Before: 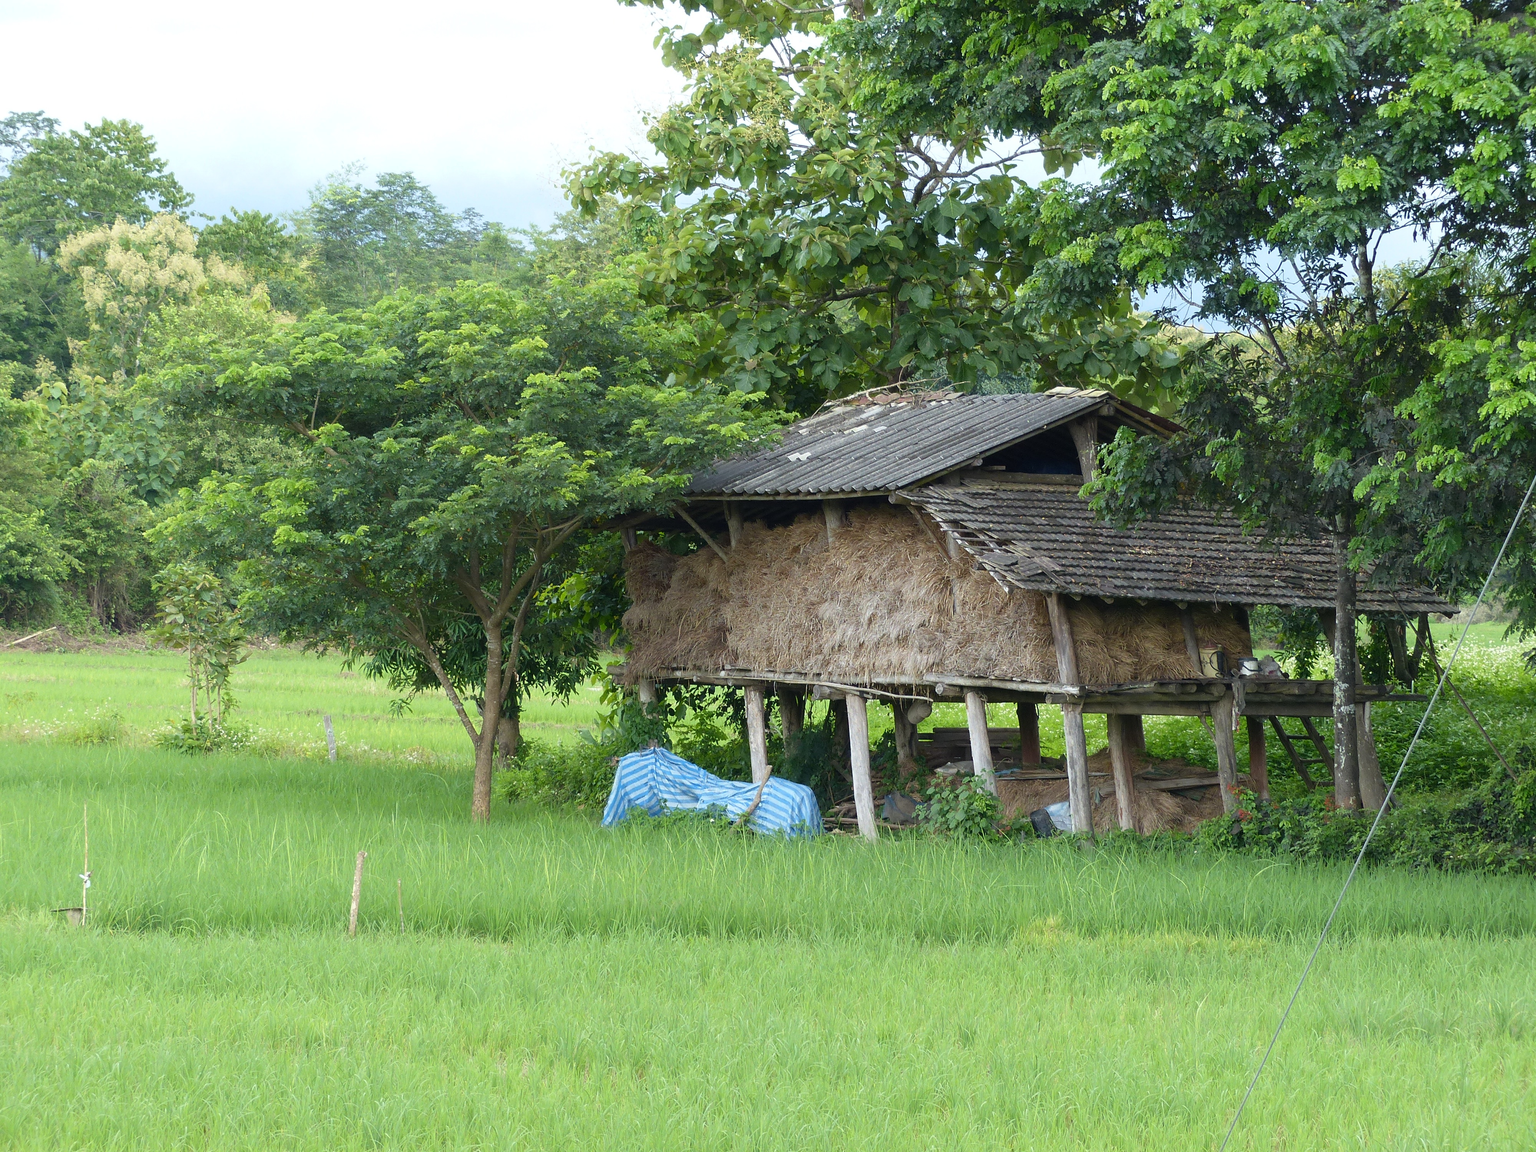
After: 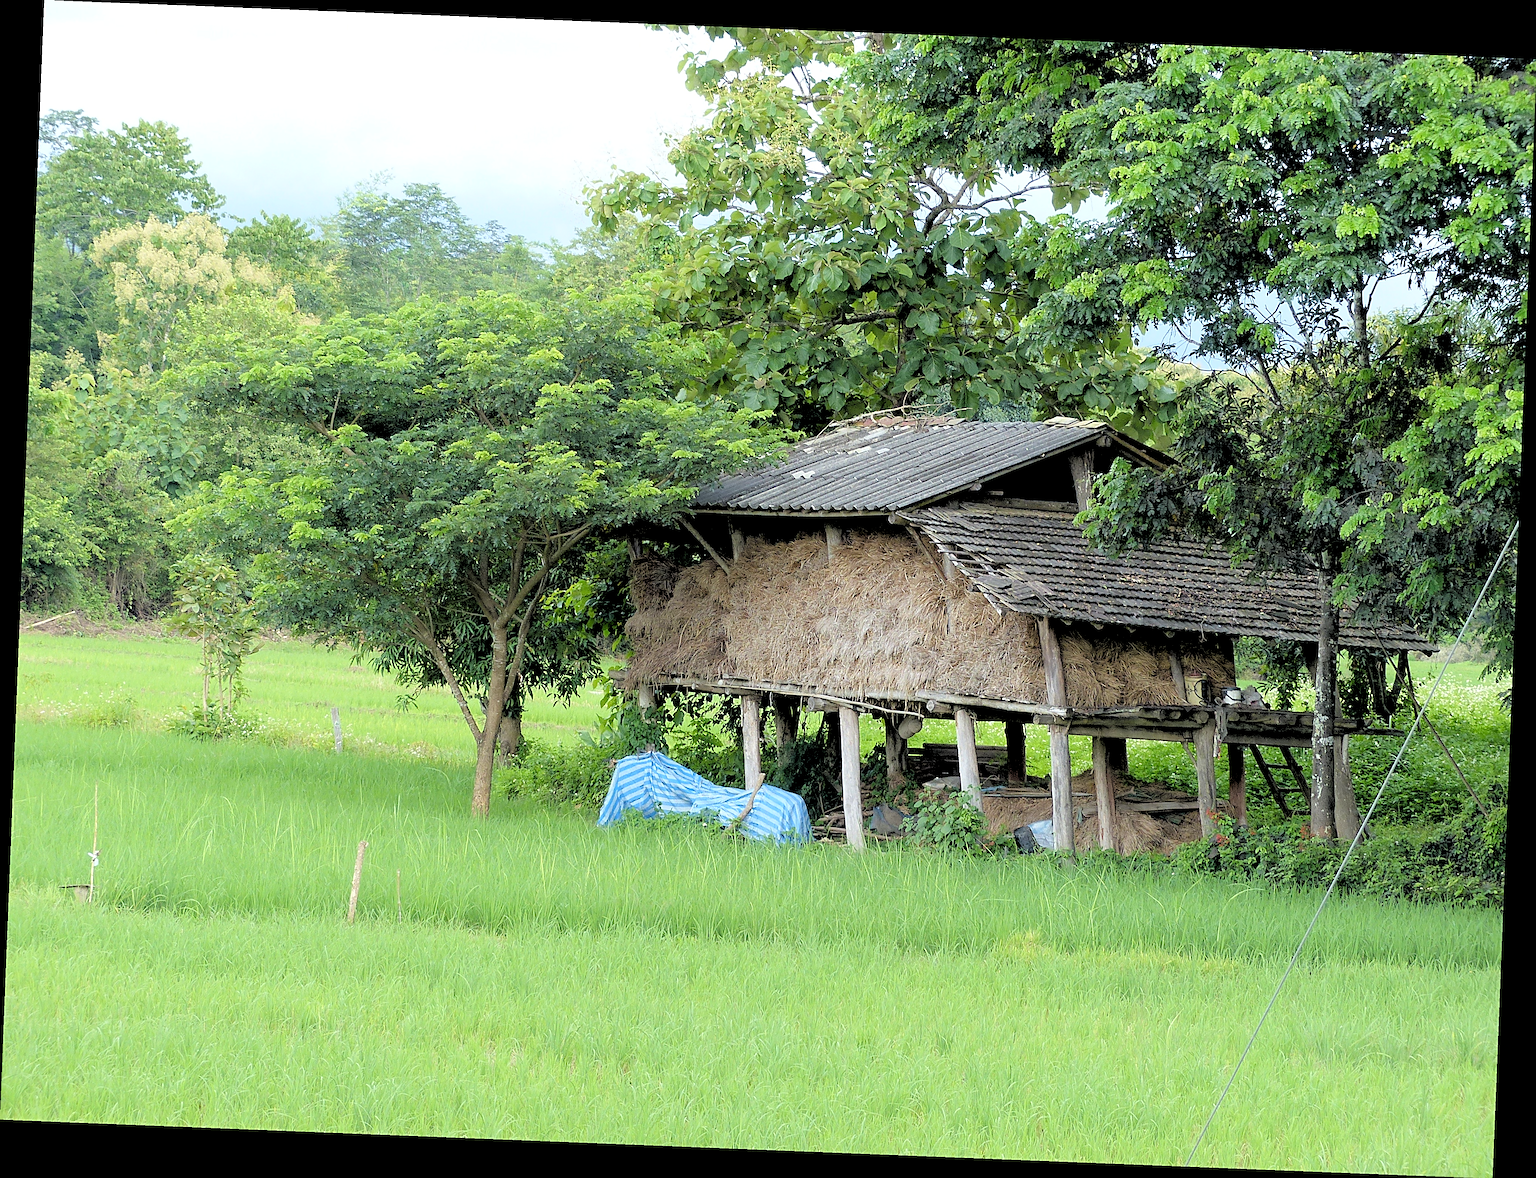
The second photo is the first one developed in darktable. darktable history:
rgb levels: levels [[0.027, 0.429, 0.996], [0, 0.5, 1], [0, 0.5, 1]]
sharpen: radius 2.817, amount 0.715
rotate and perspective: rotation 2.27°, automatic cropping off
